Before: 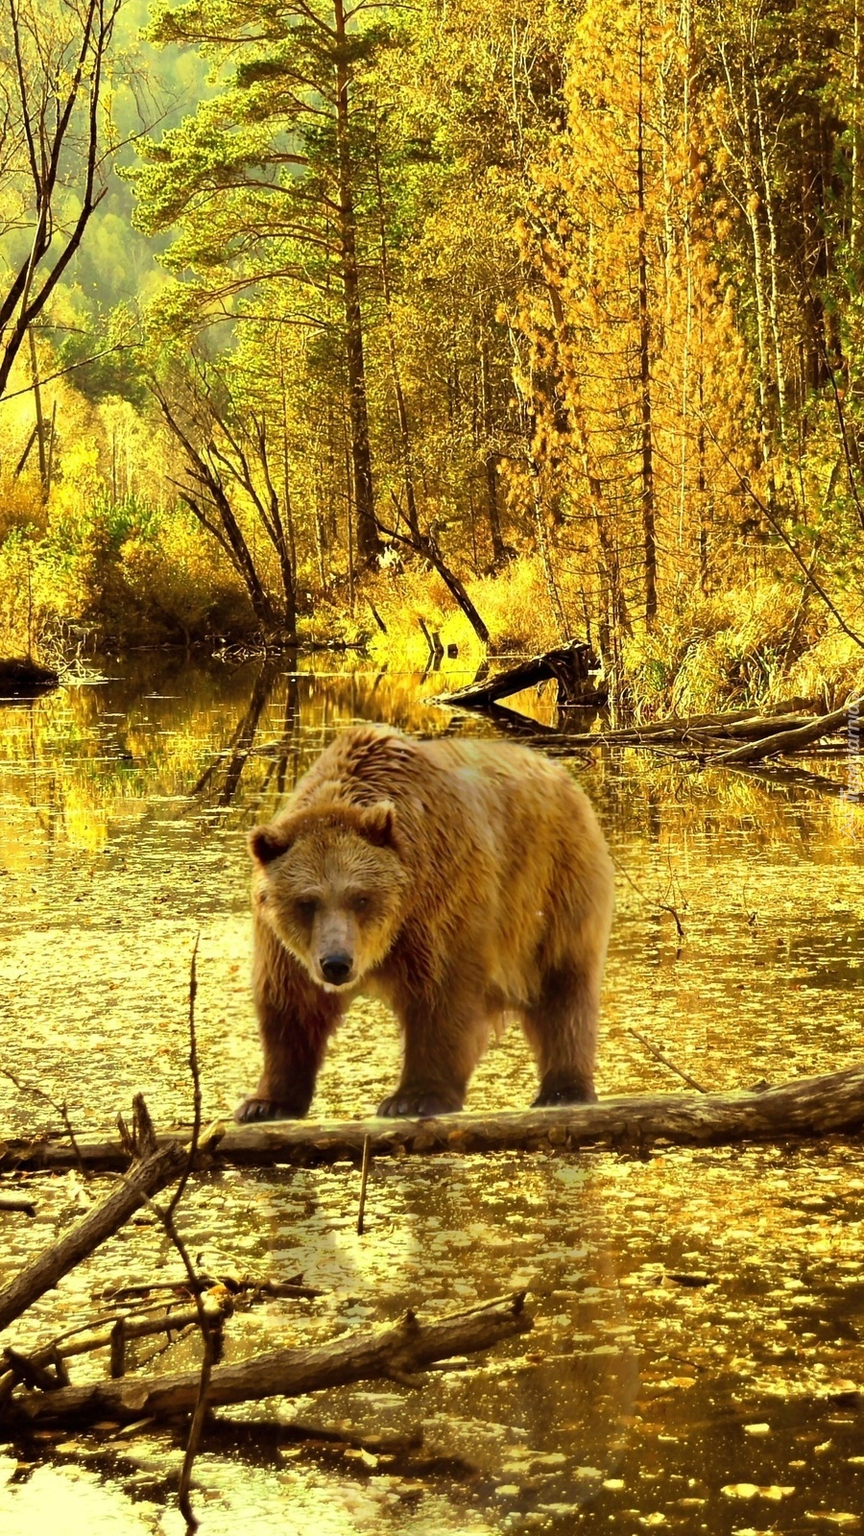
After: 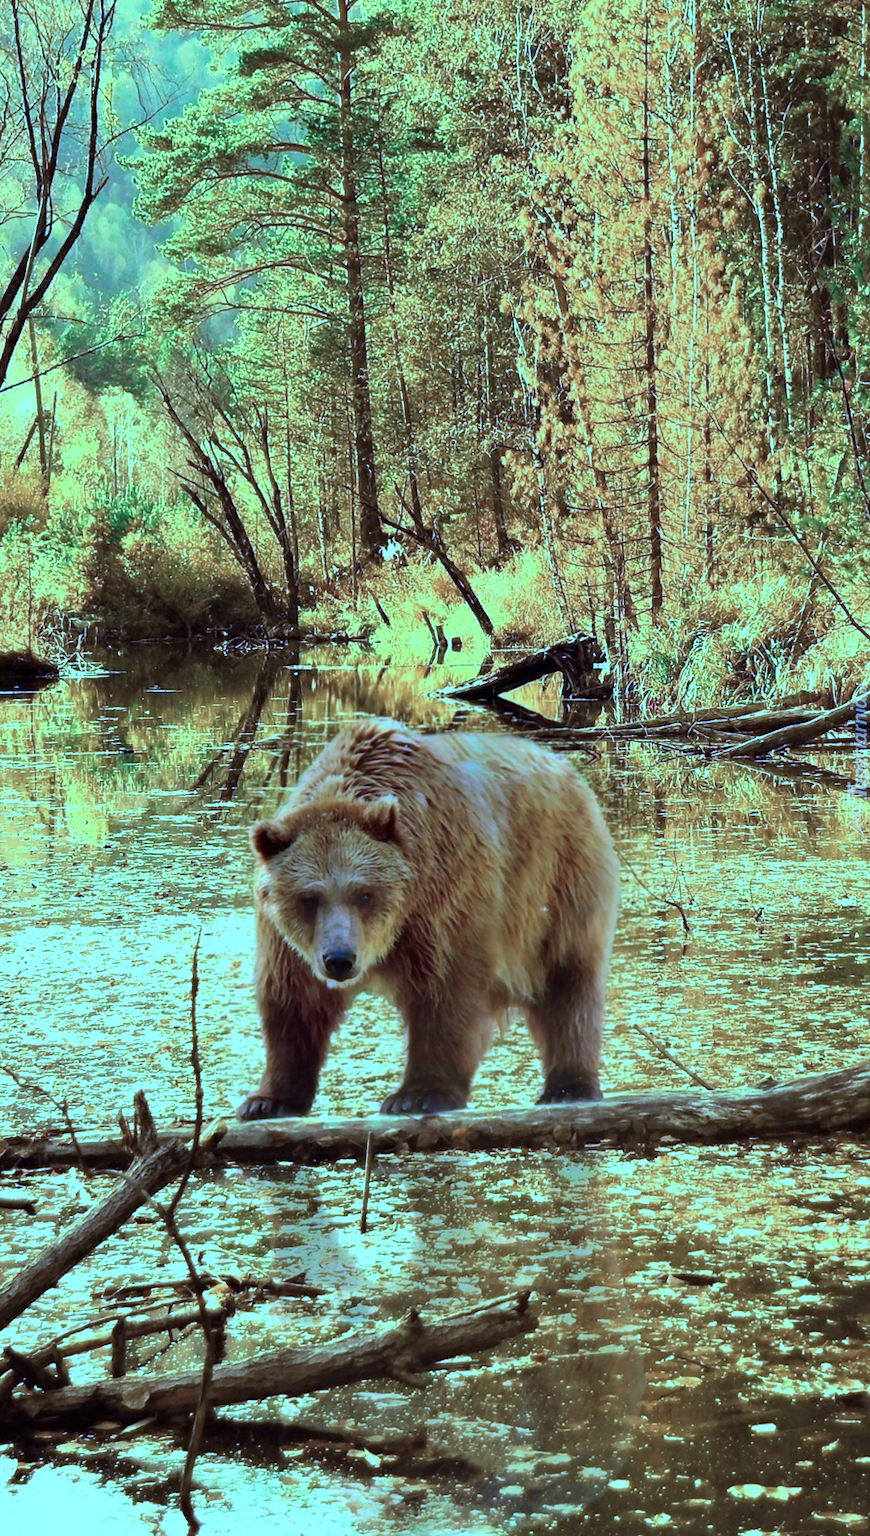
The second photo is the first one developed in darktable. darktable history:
crop: top 0.862%, right 0.092%
color calibration: gray › normalize channels true, illuminant as shot in camera, x 0.464, y 0.42, temperature 2686.51 K, gamut compression 0.013
